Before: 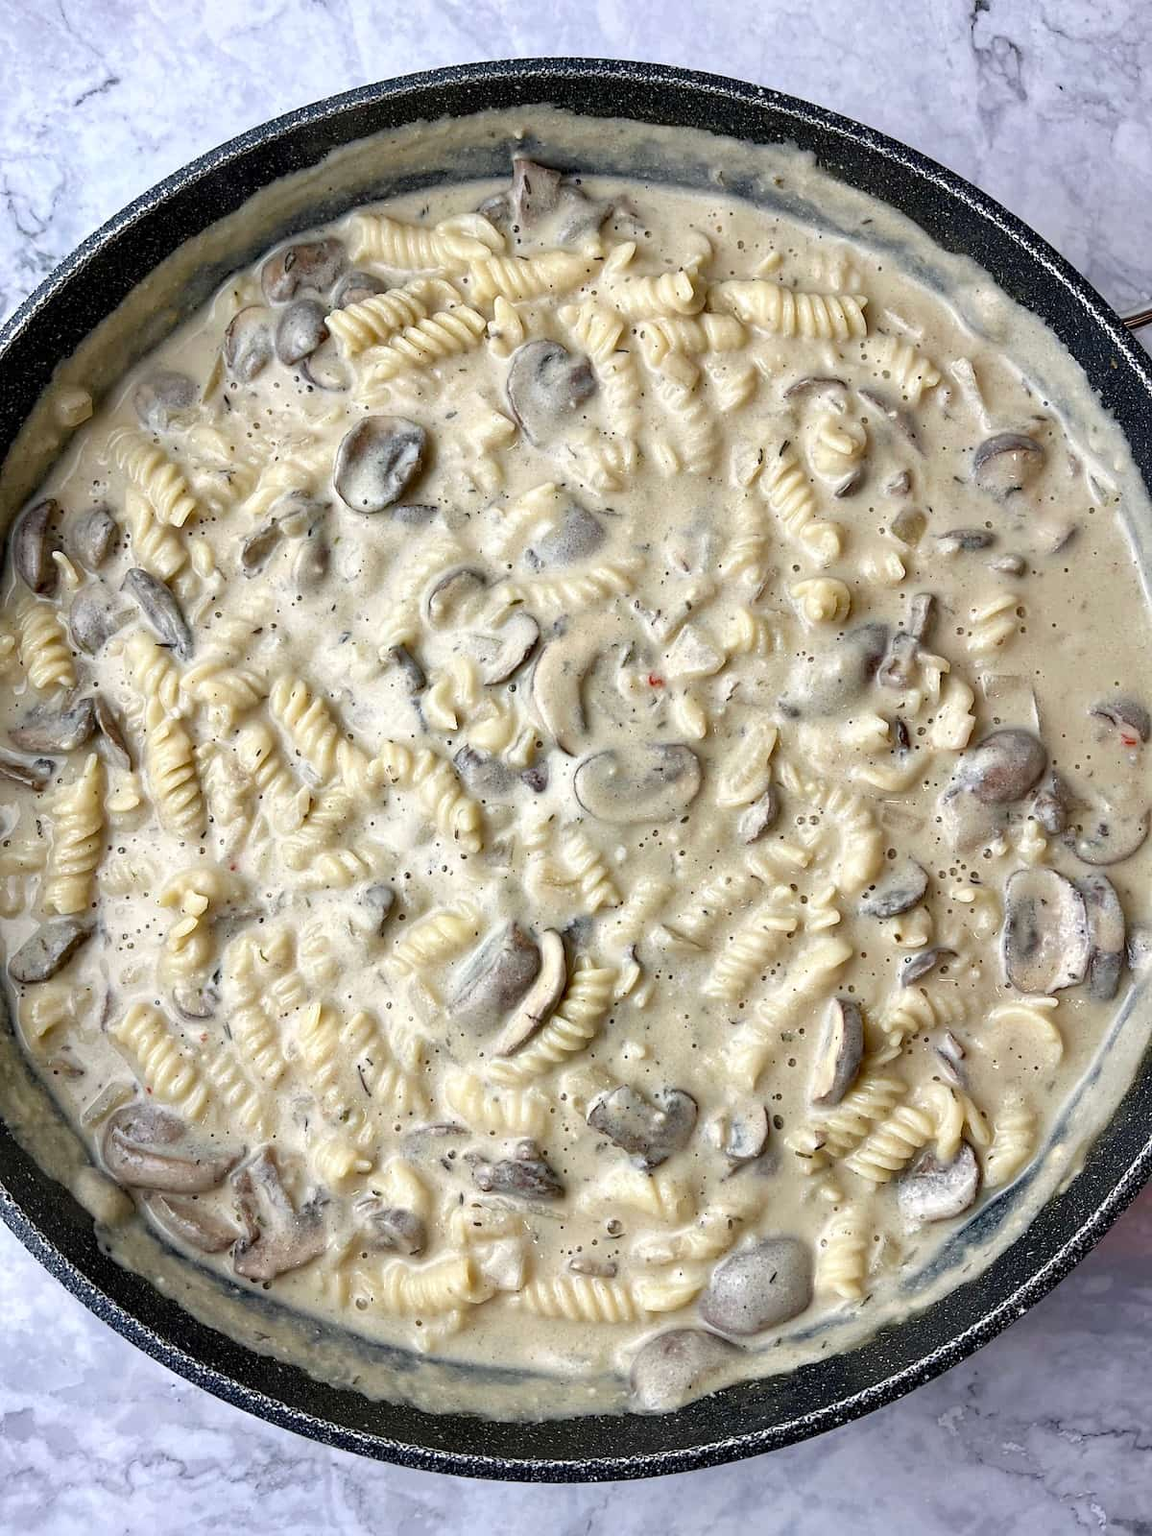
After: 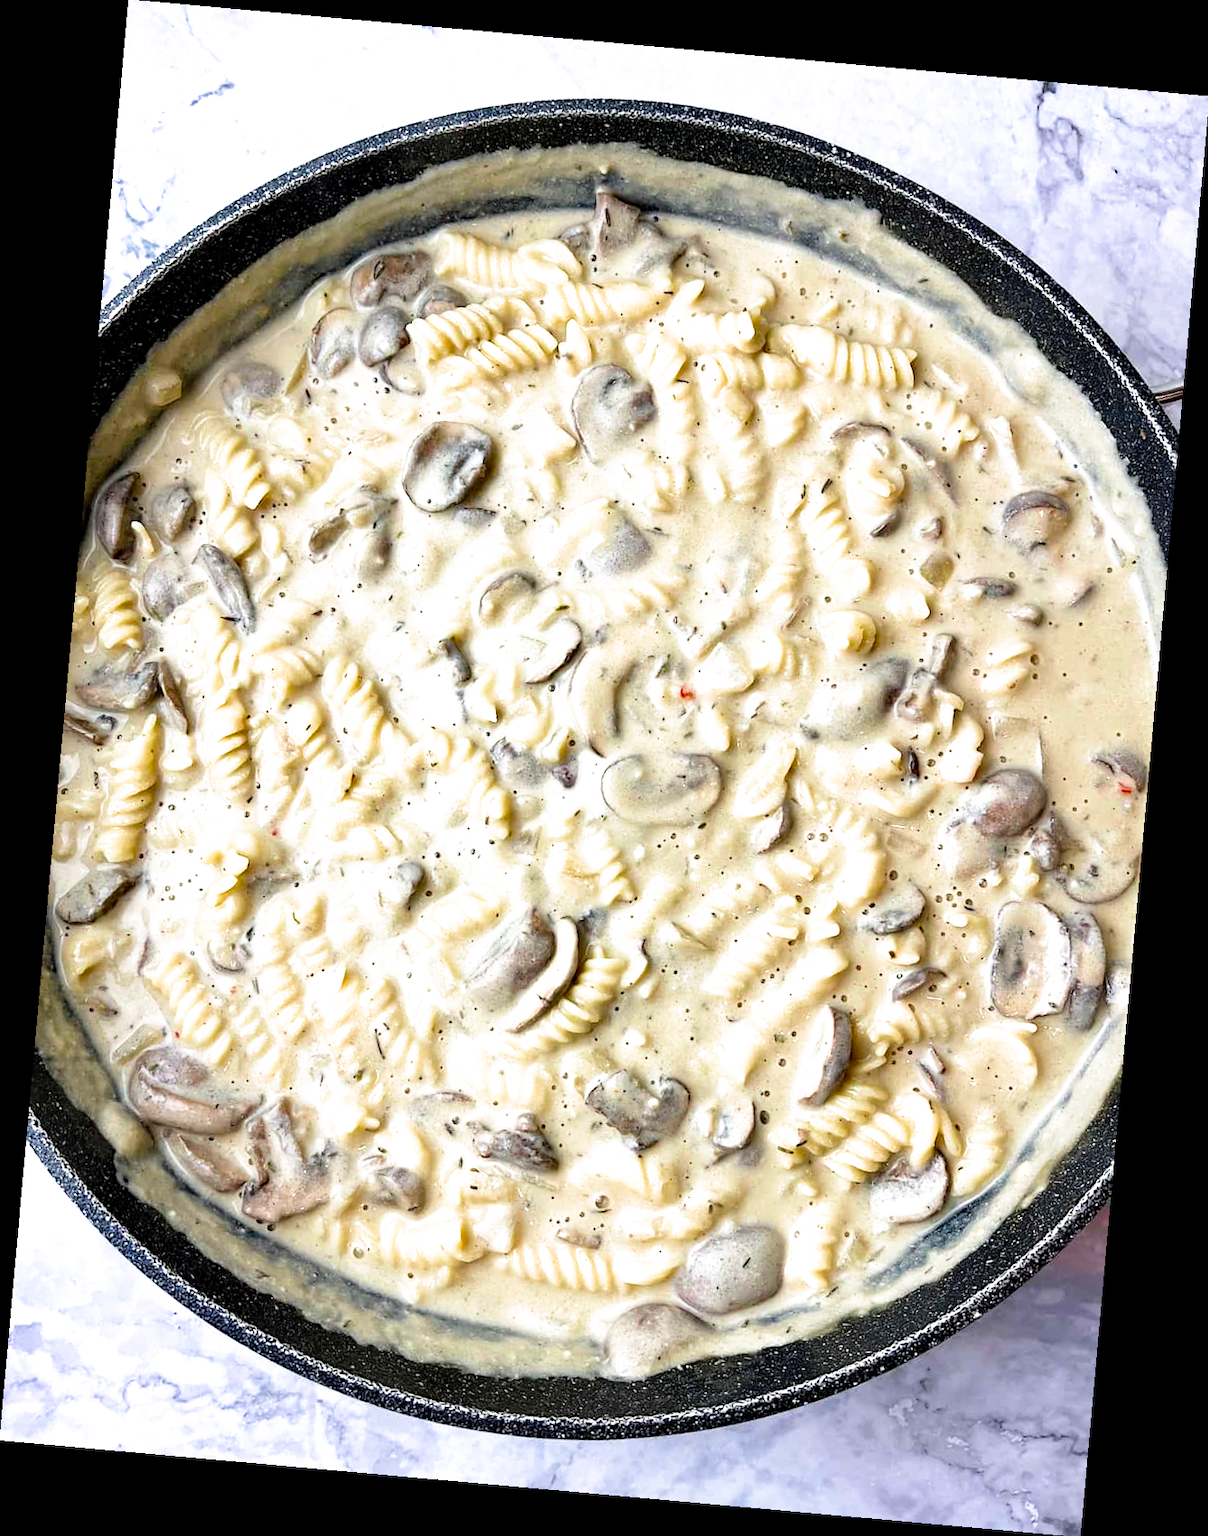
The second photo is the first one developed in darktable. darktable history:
rotate and perspective: rotation 5.12°, automatic cropping off
filmic rgb: black relative exposure -12 EV, white relative exposure 2.8 EV, threshold 3 EV, target black luminance 0%, hardness 8.06, latitude 70.41%, contrast 1.14, highlights saturation mix 10%, shadows ↔ highlights balance -0.388%, color science v4 (2020), iterations of high-quality reconstruction 10, contrast in shadows soft, contrast in highlights soft, enable highlight reconstruction true
exposure: black level correction 0, exposure 0.7 EV, compensate exposure bias true, compensate highlight preservation false
